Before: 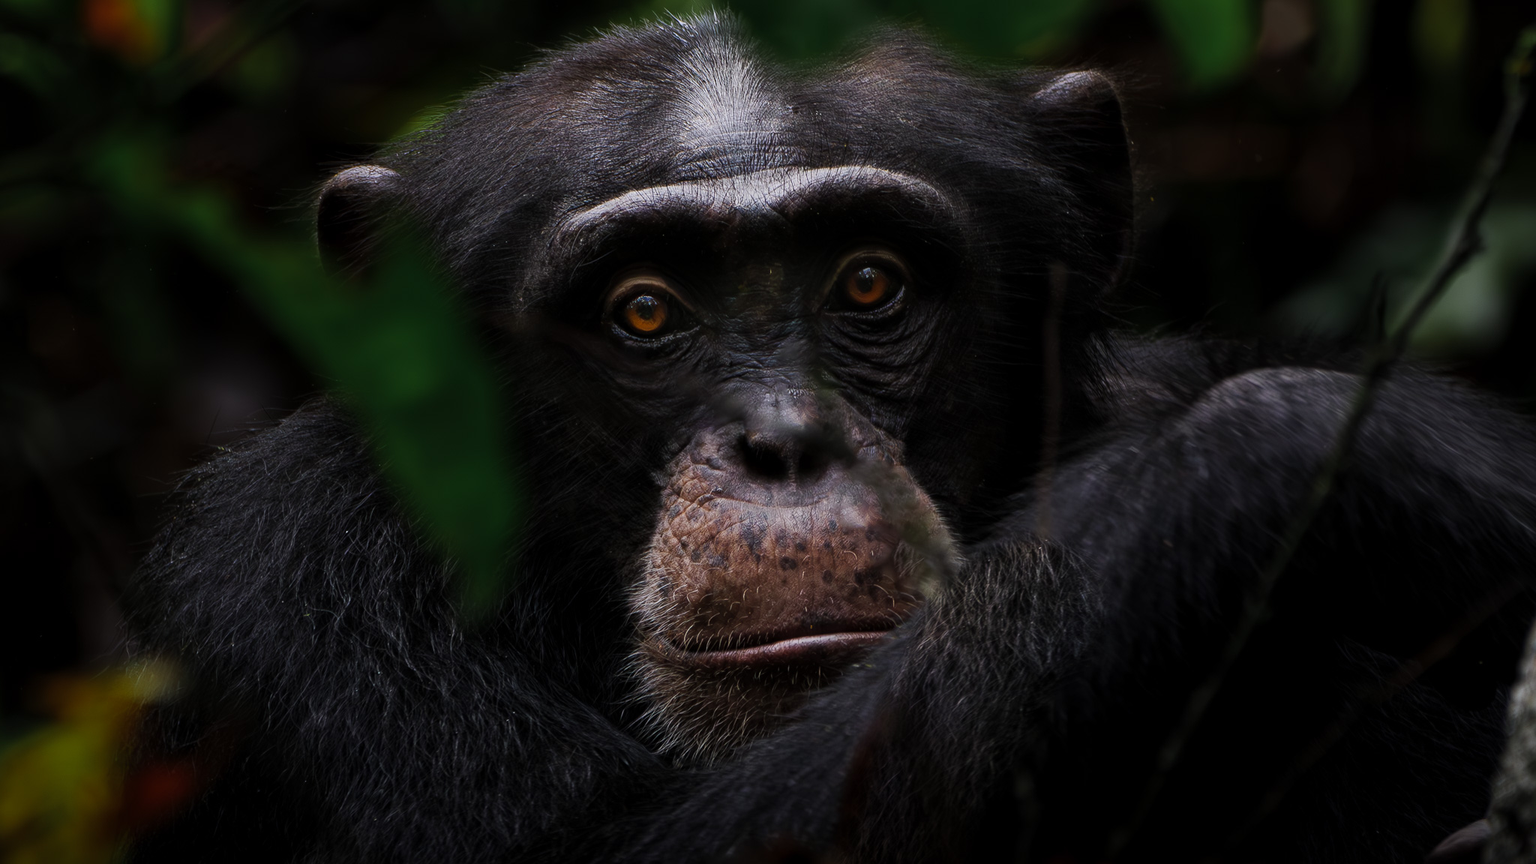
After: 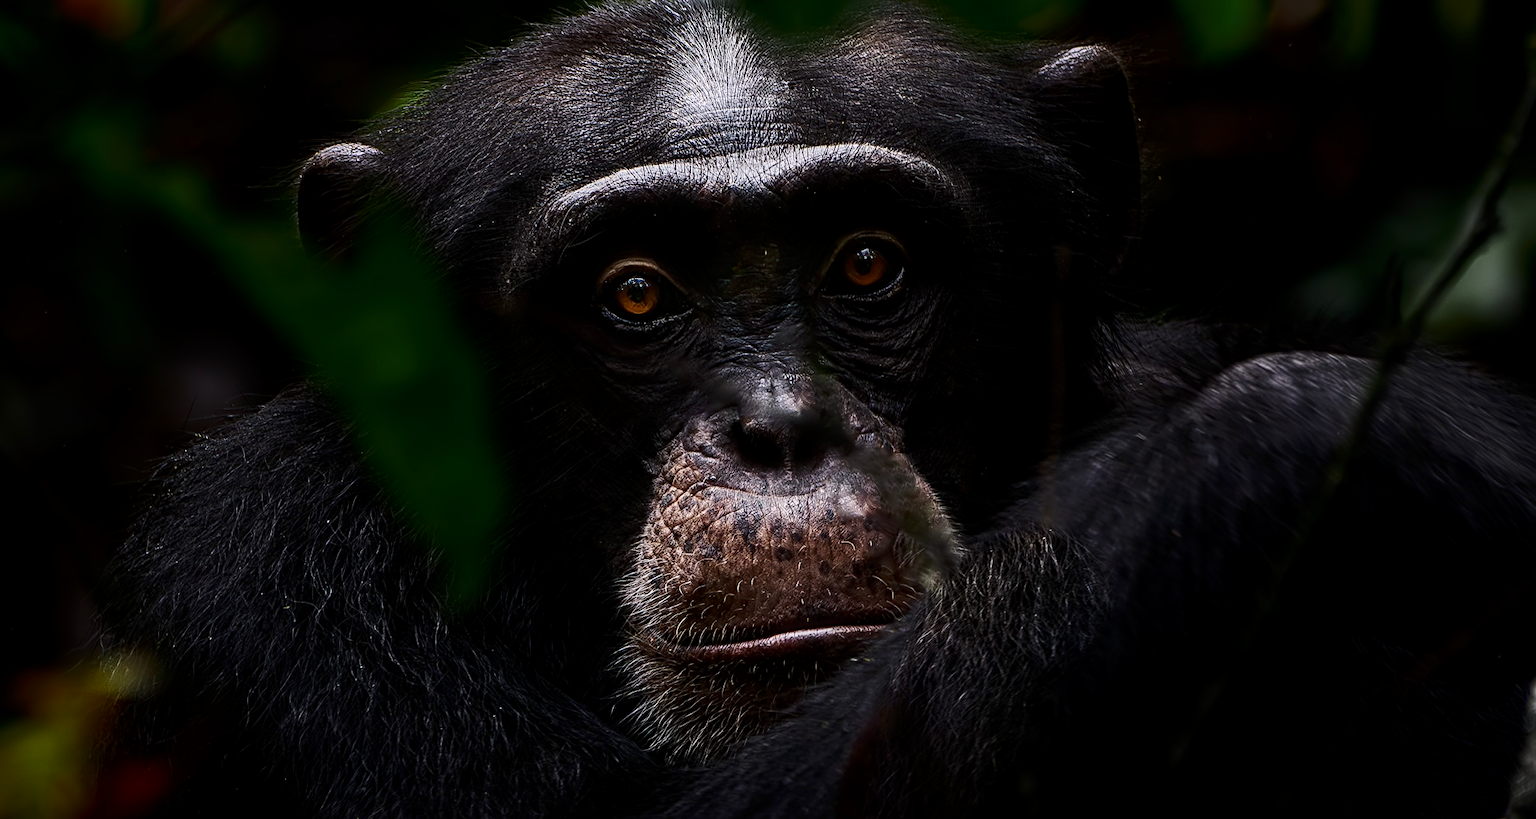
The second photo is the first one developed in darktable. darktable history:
local contrast: detail 130%
crop: left 1.947%, top 3.156%, right 1.189%, bottom 4.951%
contrast brightness saturation: contrast 0.281
sharpen: radius 2.603, amount 0.696
